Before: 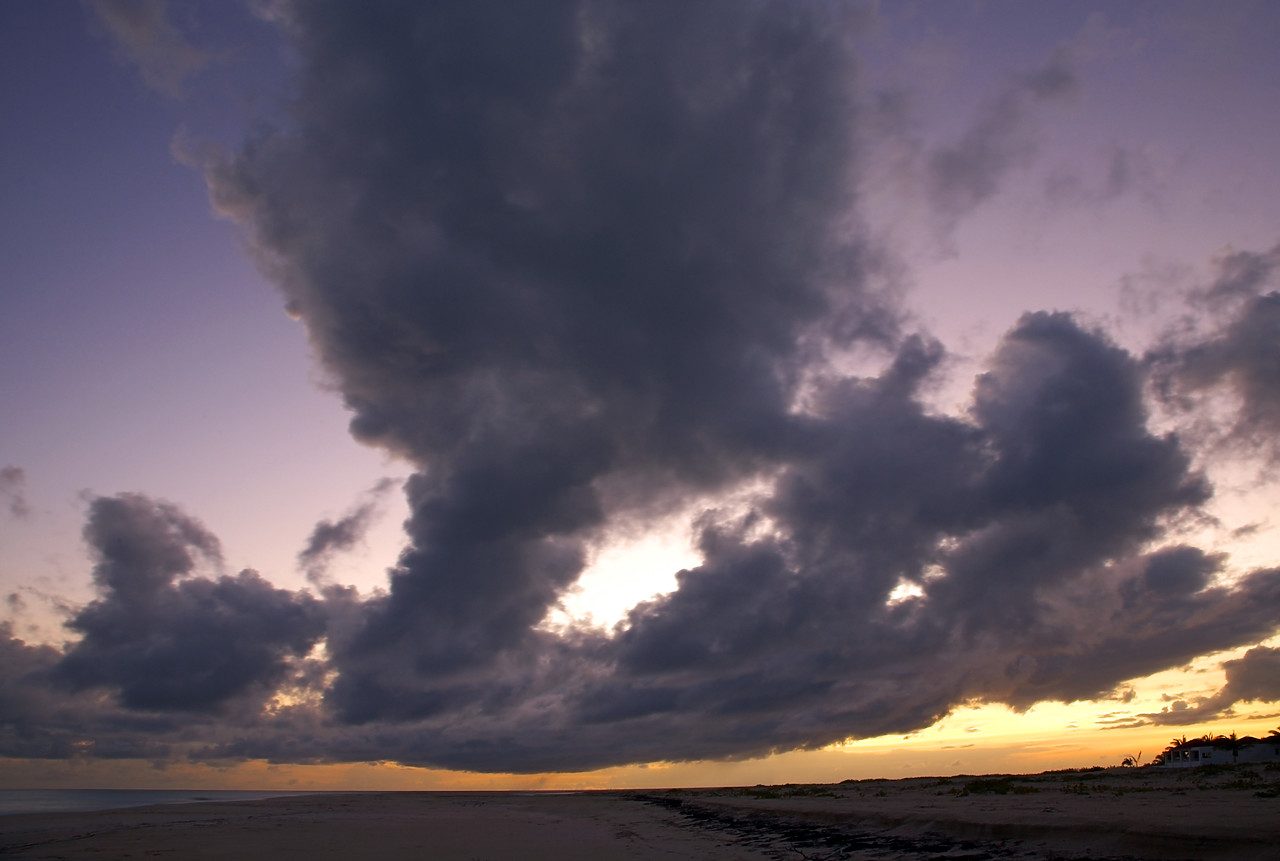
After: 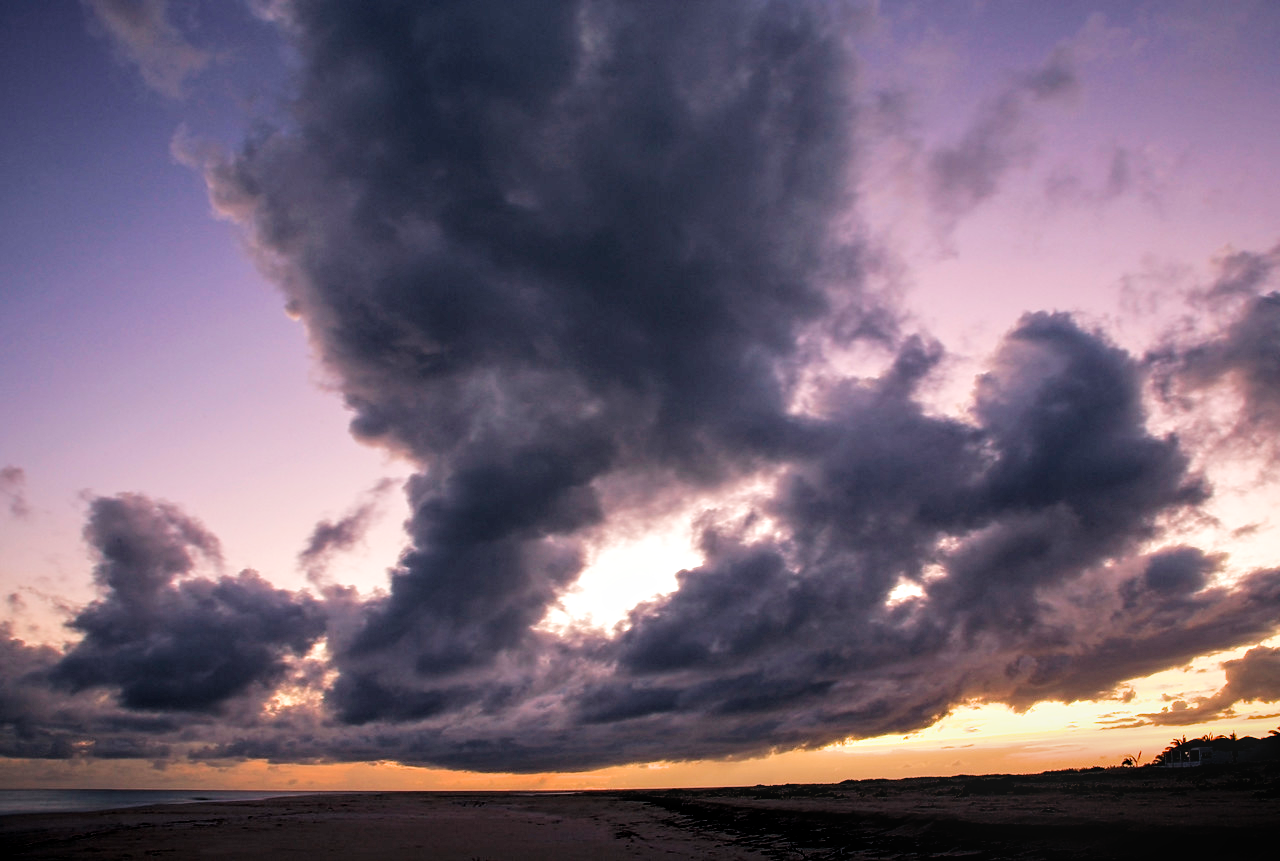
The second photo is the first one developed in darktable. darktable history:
levels: mode automatic, black 0.023%, white 99.97%, levels [0.062, 0.494, 0.925]
local contrast: on, module defaults
velvia: strength 17%
exposure: black level correction -0.002, exposure 0.54 EV, compensate highlight preservation false
shadows and highlights: shadows 10, white point adjustment 1, highlights -40
filmic rgb: black relative exposure -5 EV, white relative exposure 3.5 EV, hardness 3.19, contrast 1.2, highlights saturation mix -50%
